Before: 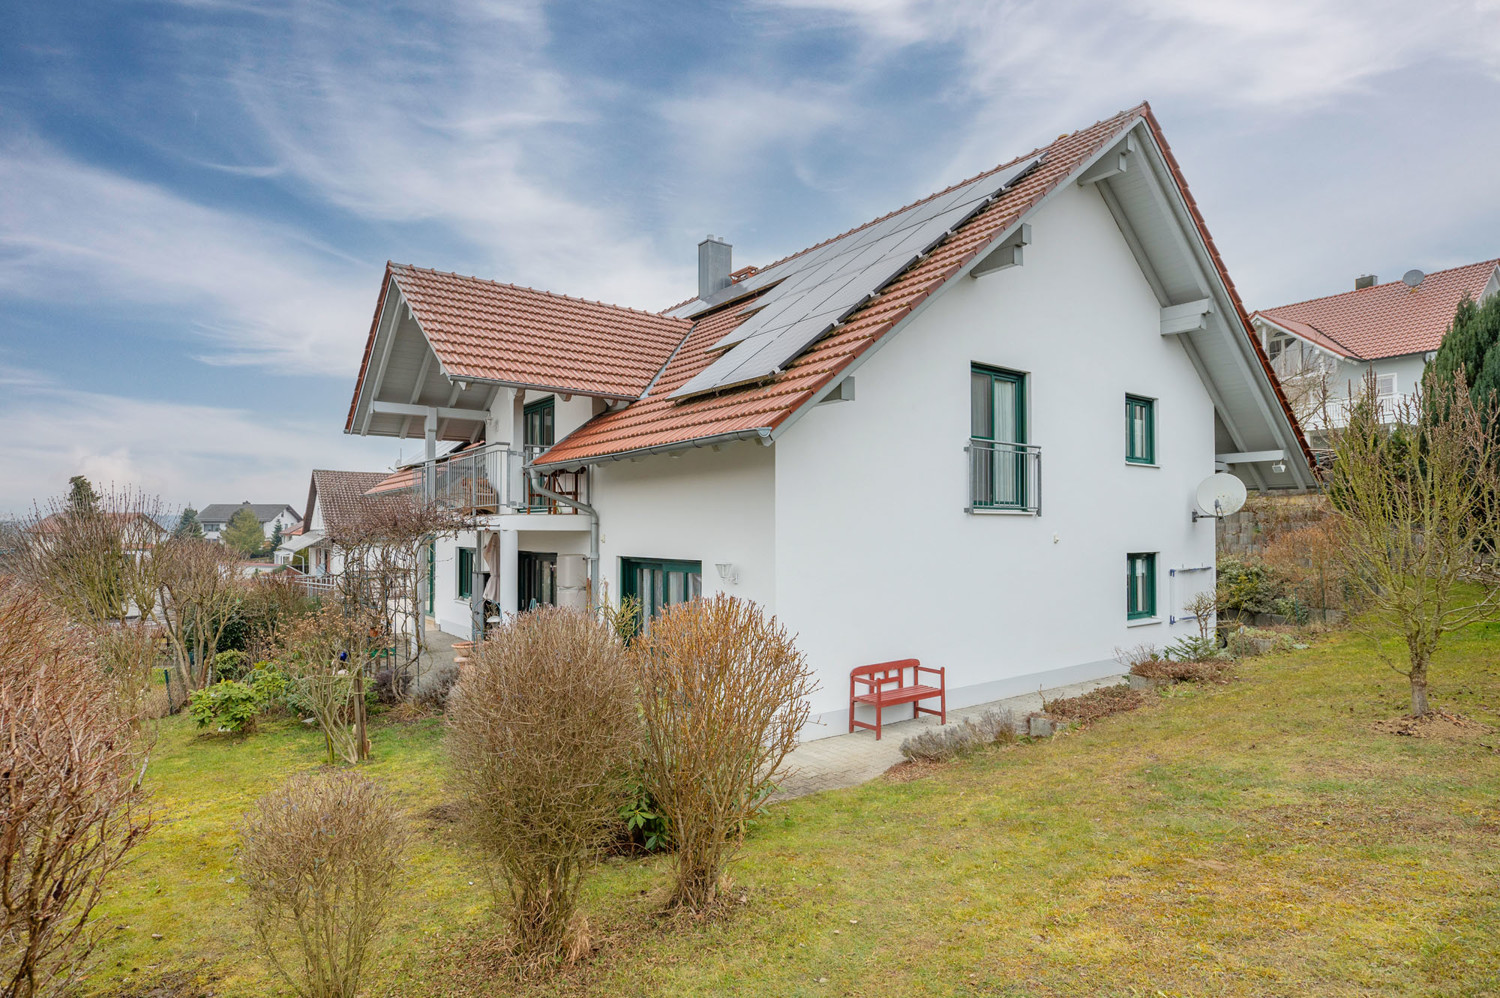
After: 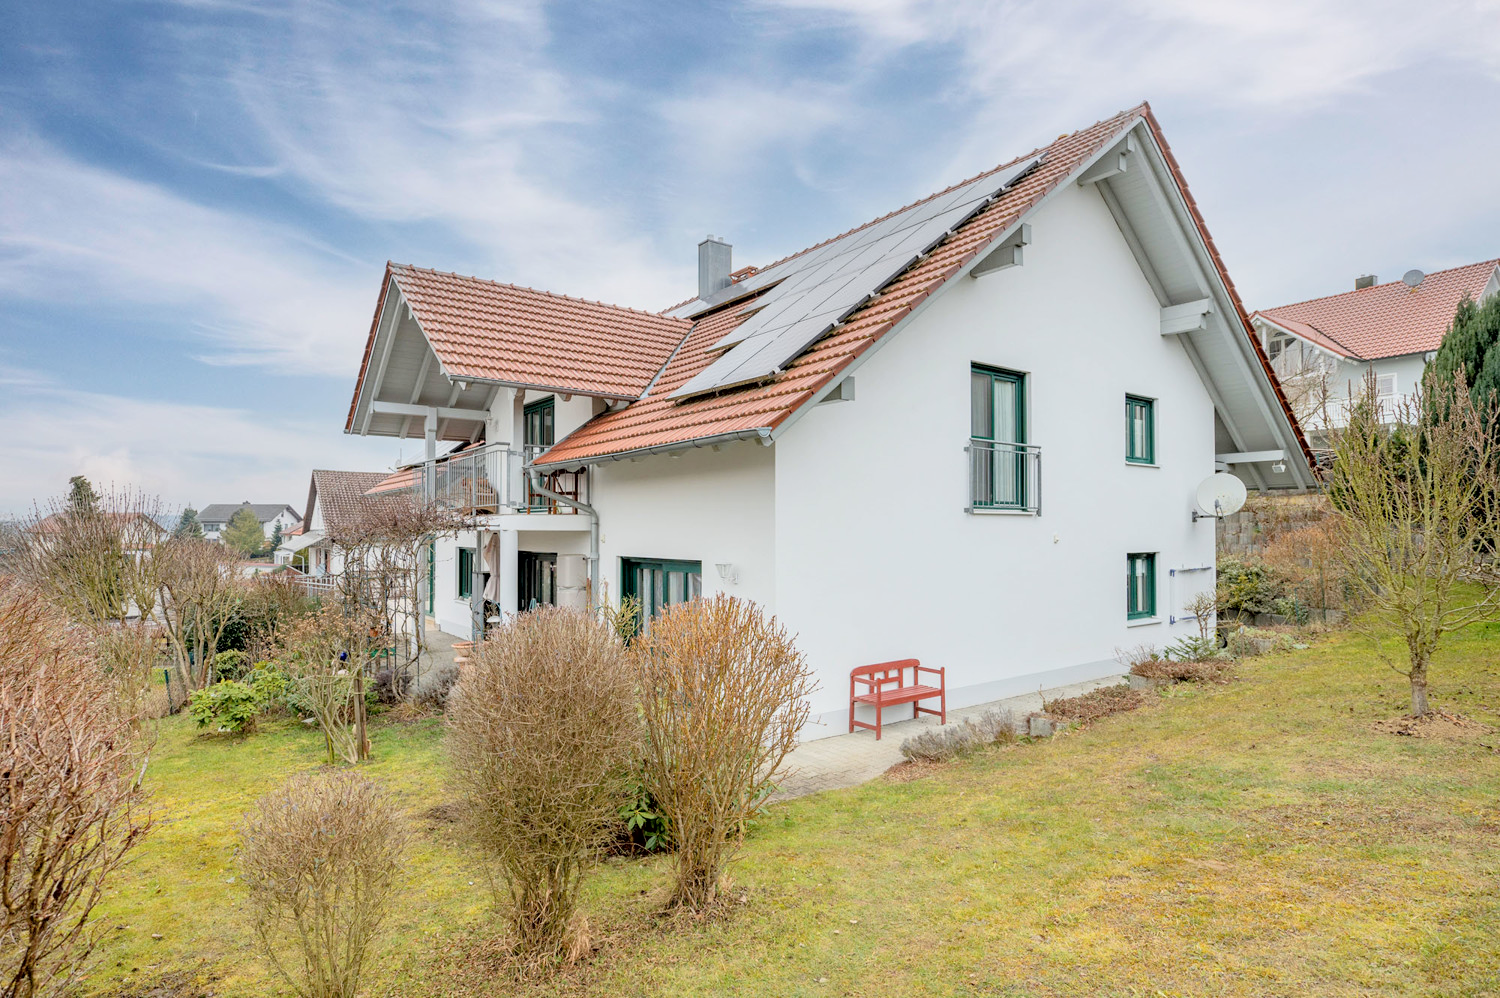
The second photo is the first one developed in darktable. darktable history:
local contrast: mode bilateral grid, contrast 14, coarseness 35, detail 105%, midtone range 0.2
contrast brightness saturation: contrast 0.137, brightness 0.215
exposure: black level correction 0.009, exposure -0.162 EV, compensate highlight preservation false
